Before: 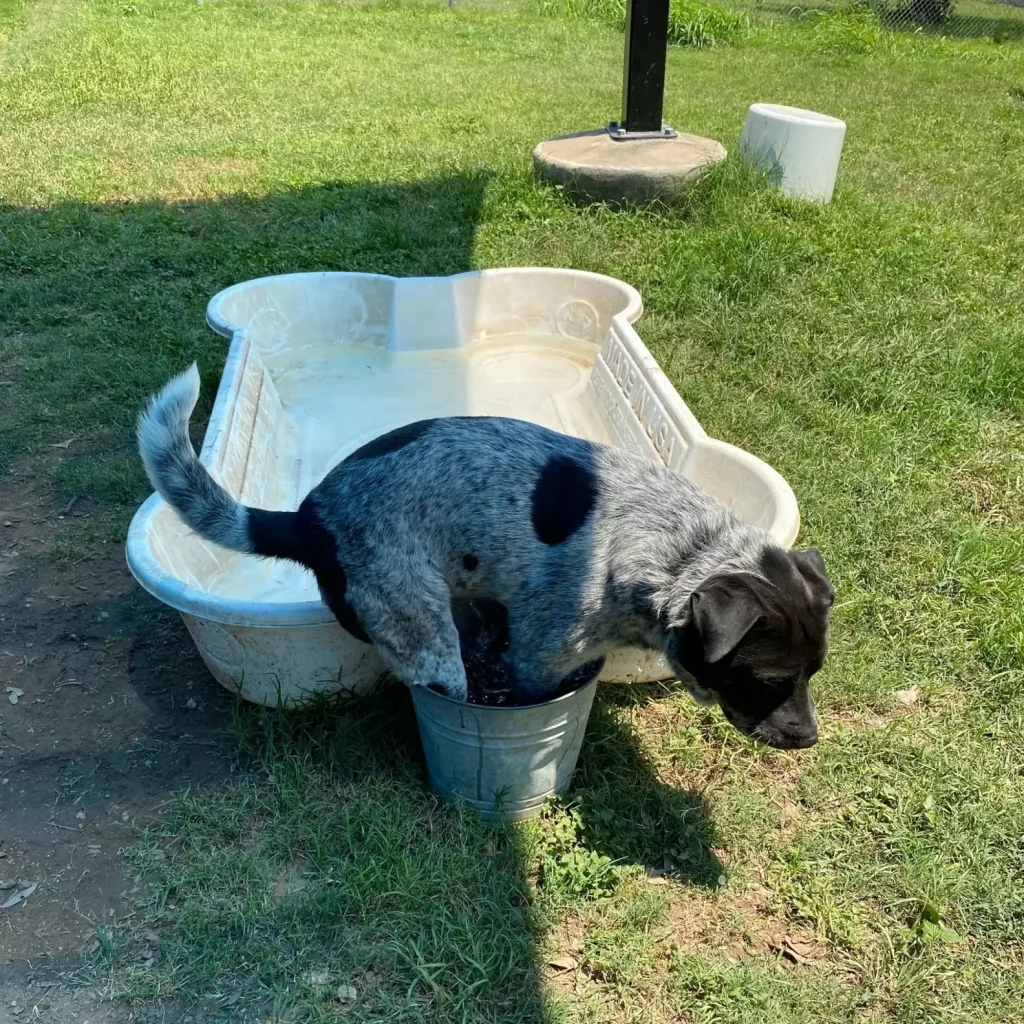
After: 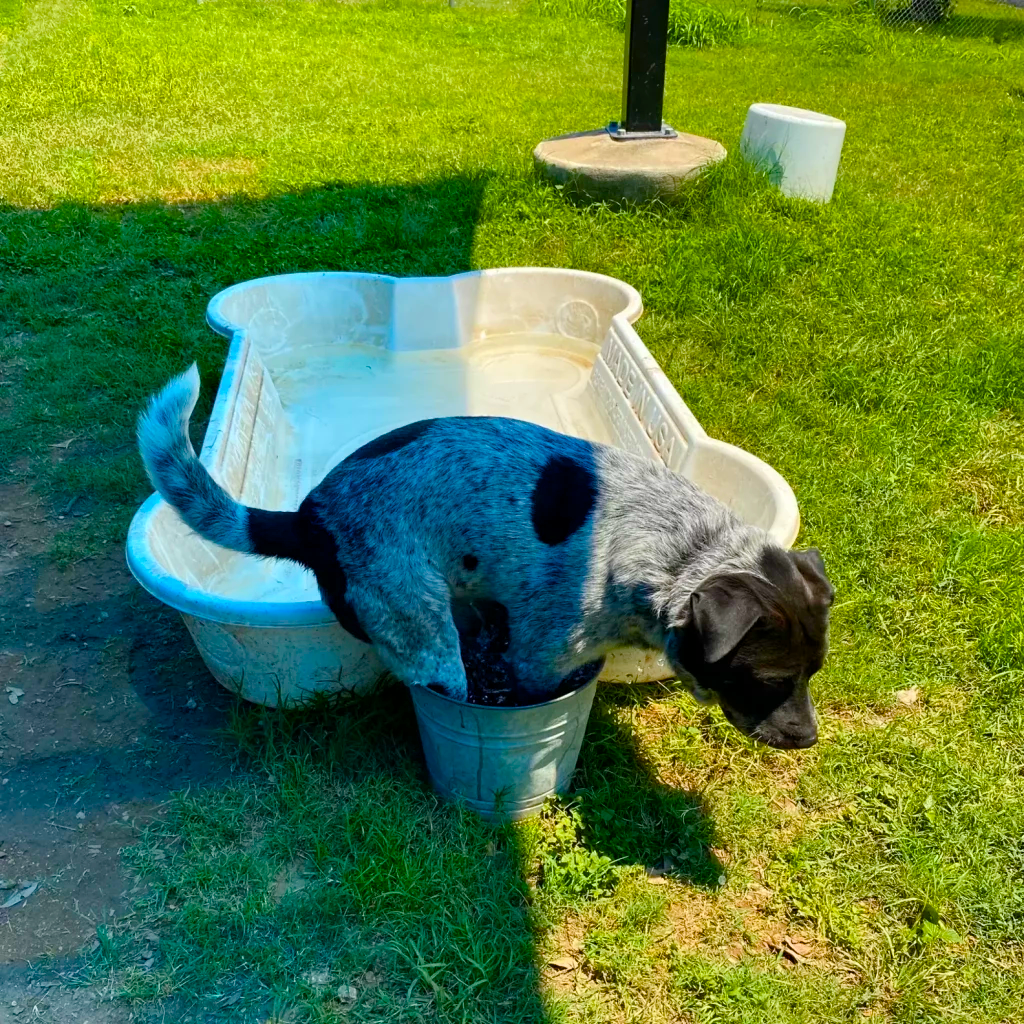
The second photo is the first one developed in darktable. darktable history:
color balance rgb: power › hue 308.23°, perceptual saturation grading › global saturation 34.776%, perceptual saturation grading › highlights -29.95%, perceptual saturation grading › shadows 35.976%, global vibrance 59.952%
